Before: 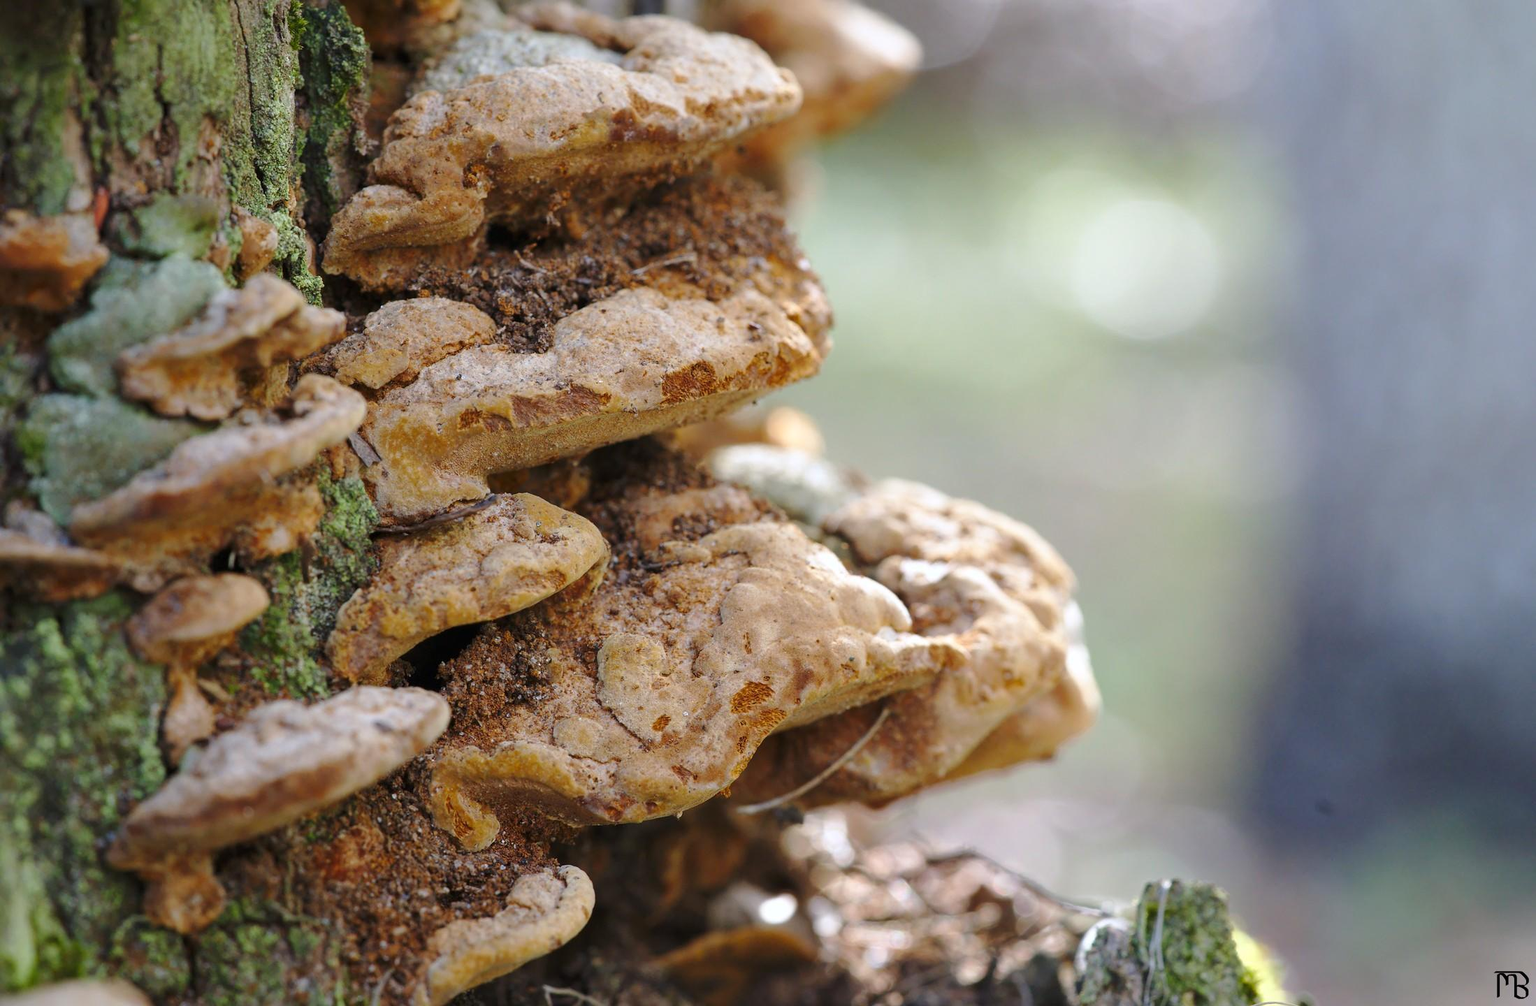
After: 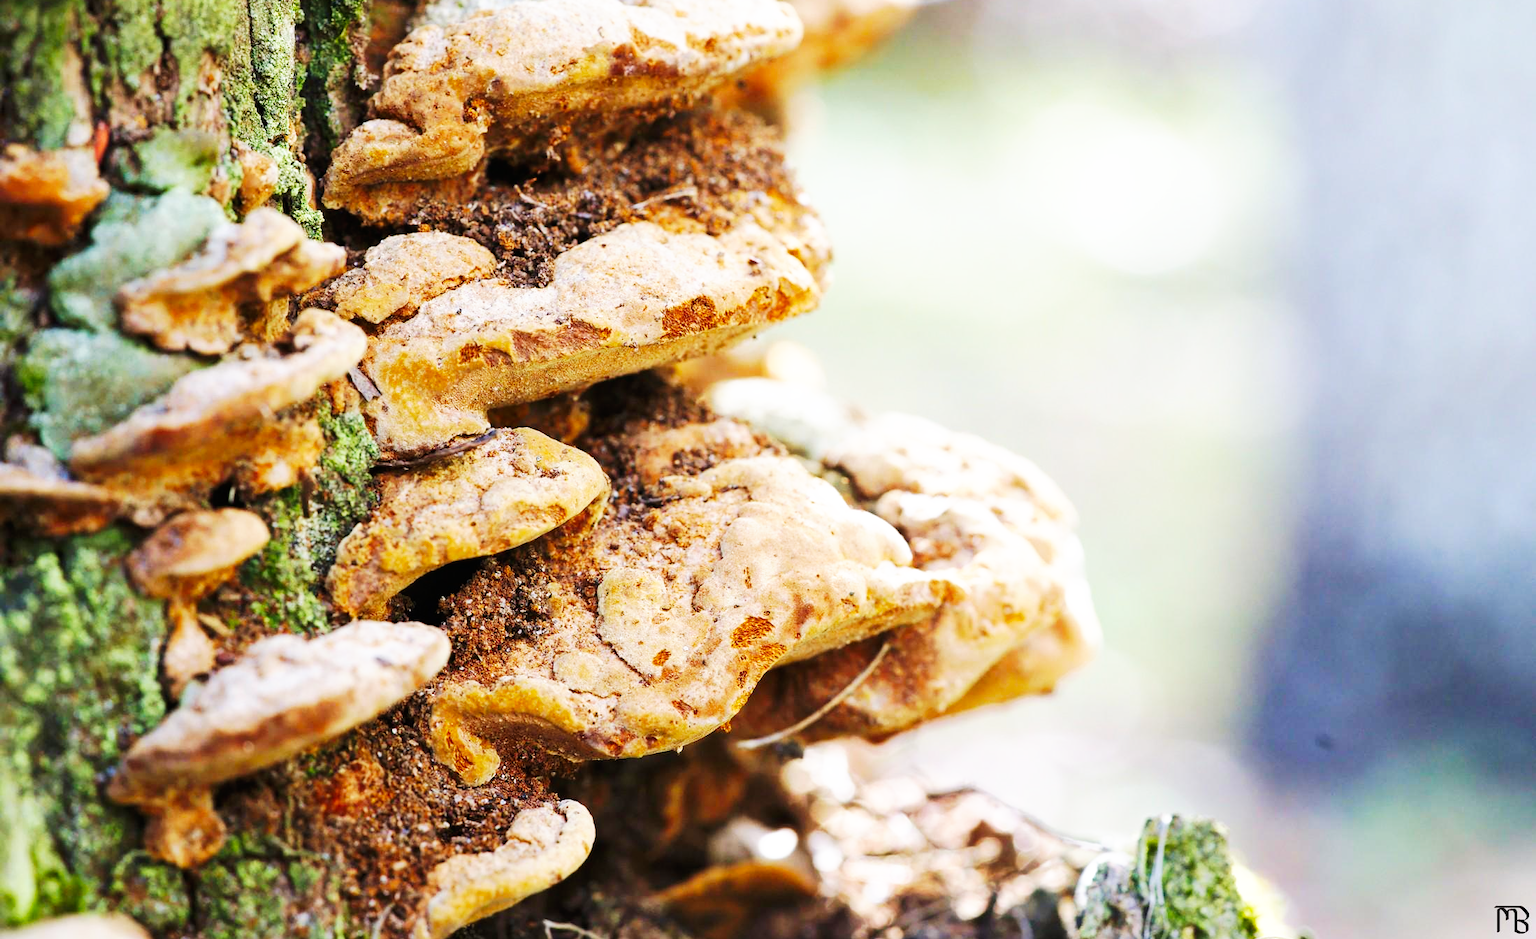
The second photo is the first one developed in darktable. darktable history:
velvia: strength 14.96%
base curve: curves: ch0 [(0, 0) (0.007, 0.004) (0.027, 0.03) (0.046, 0.07) (0.207, 0.54) (0.442, 0.872) (0.673, 0.972) (1, 1)], preserve colors none
crop and rotate: top 6.576%
